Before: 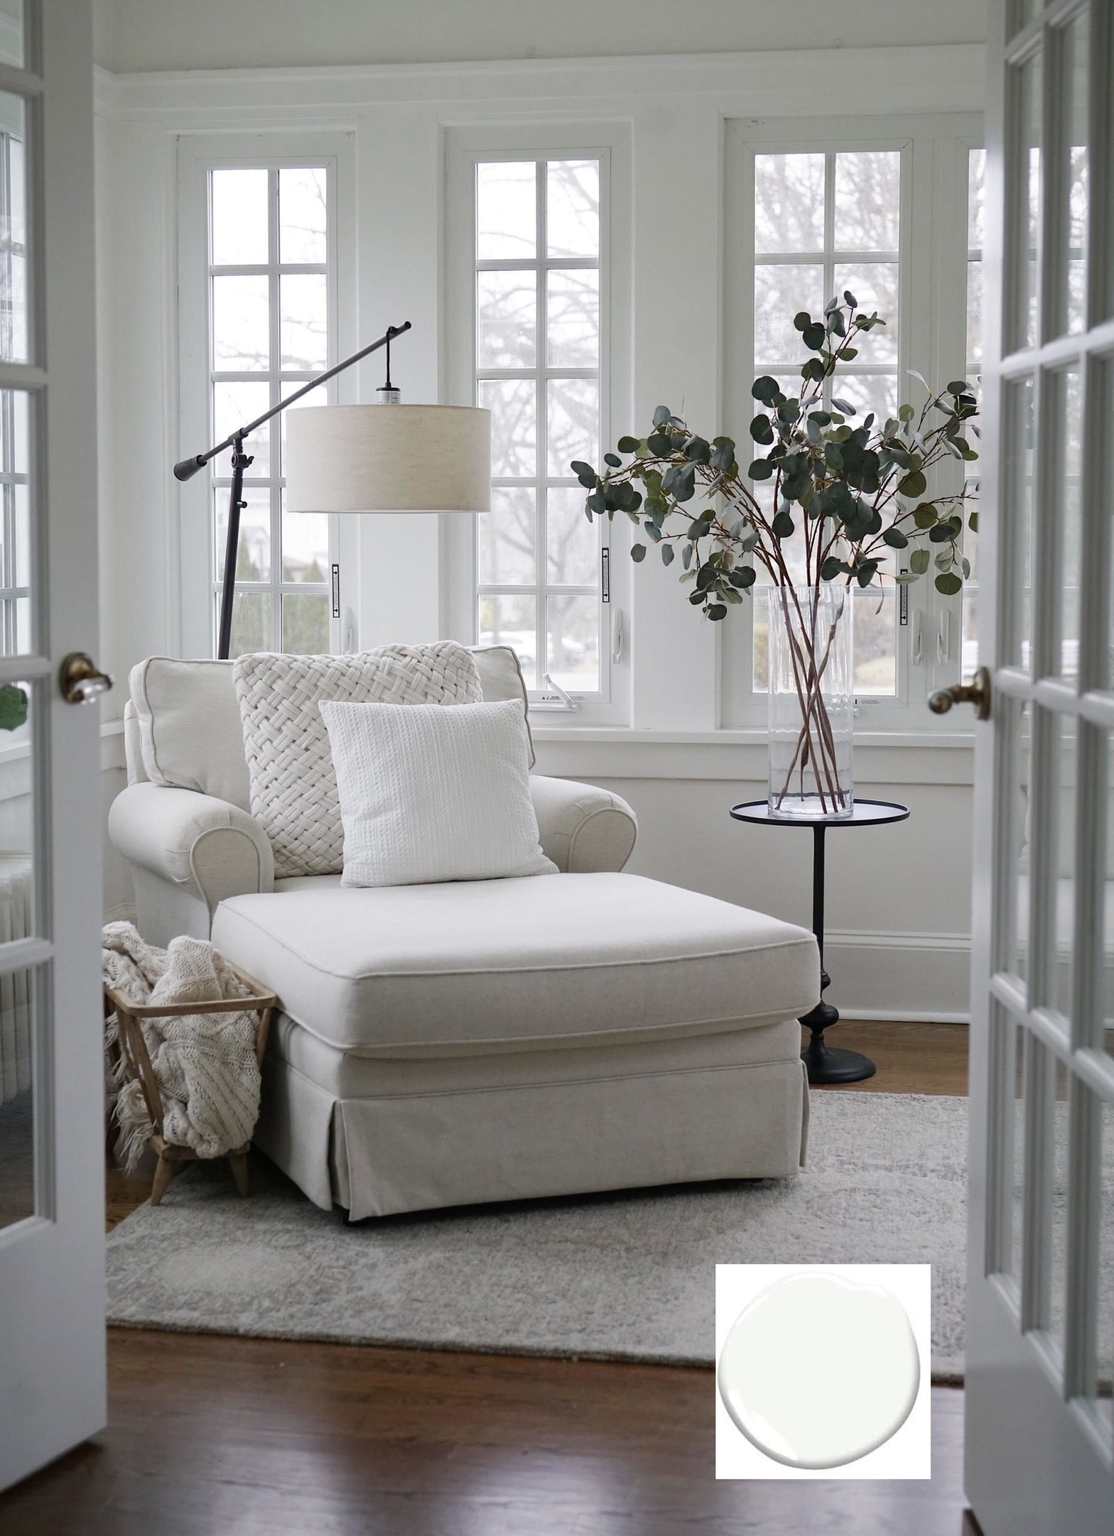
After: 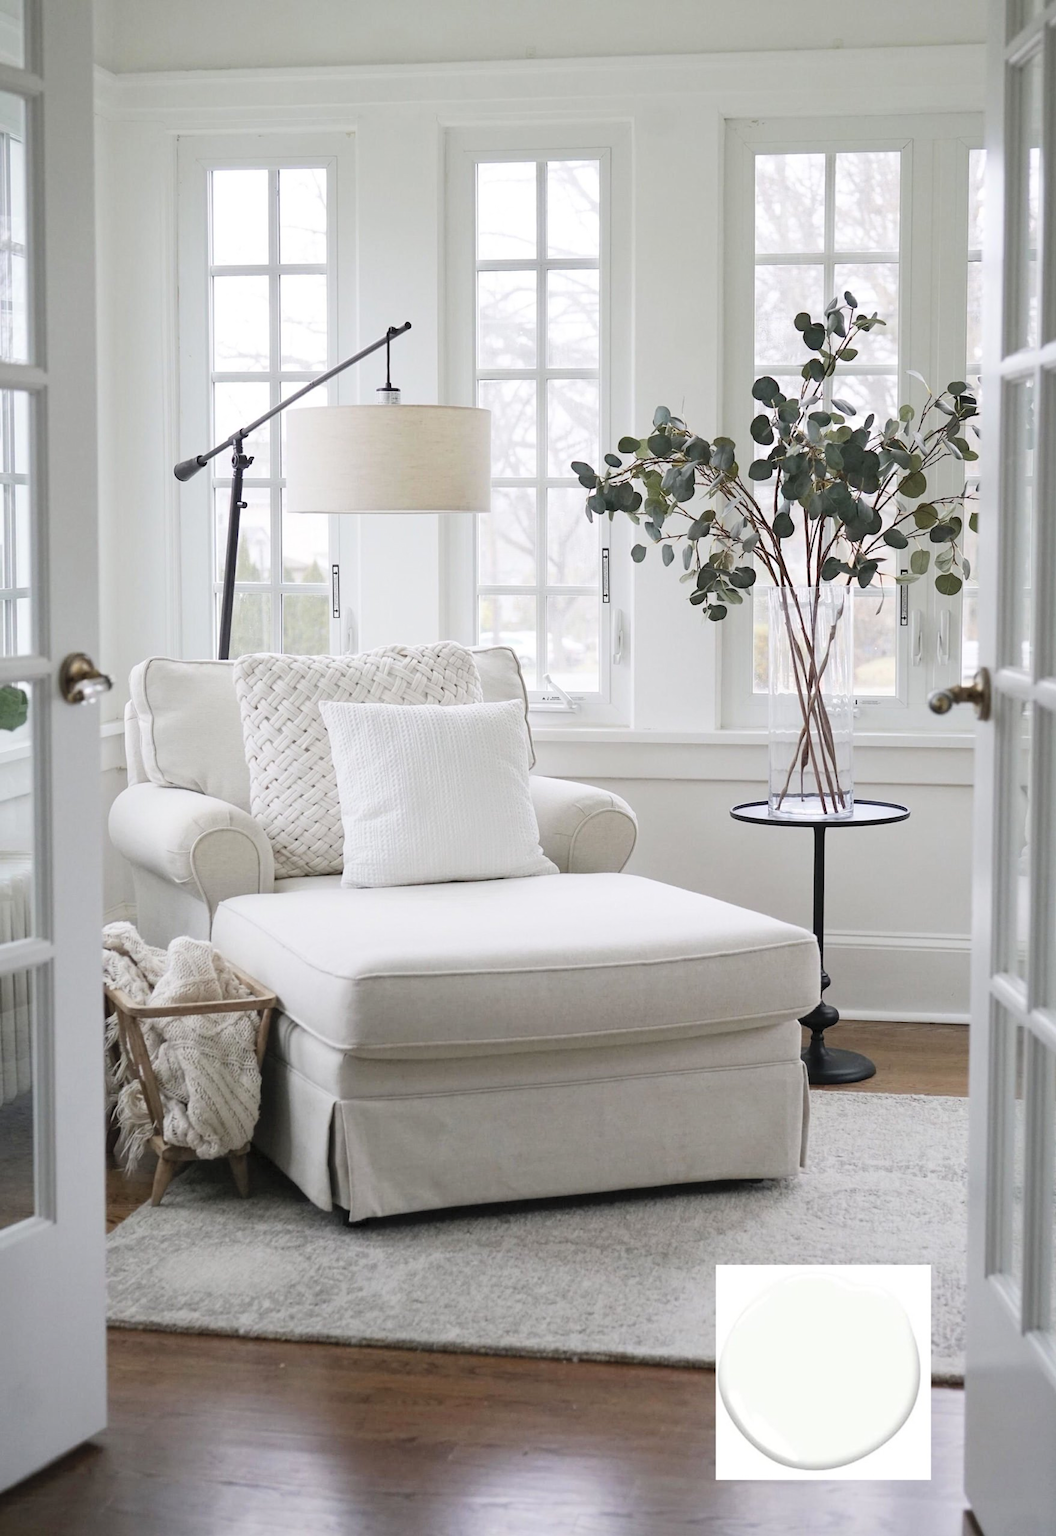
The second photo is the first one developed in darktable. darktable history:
contrast brightness saturation: contrast 0.143, brightness 0.226
crop and rotate: left 0%, right 5.125%
